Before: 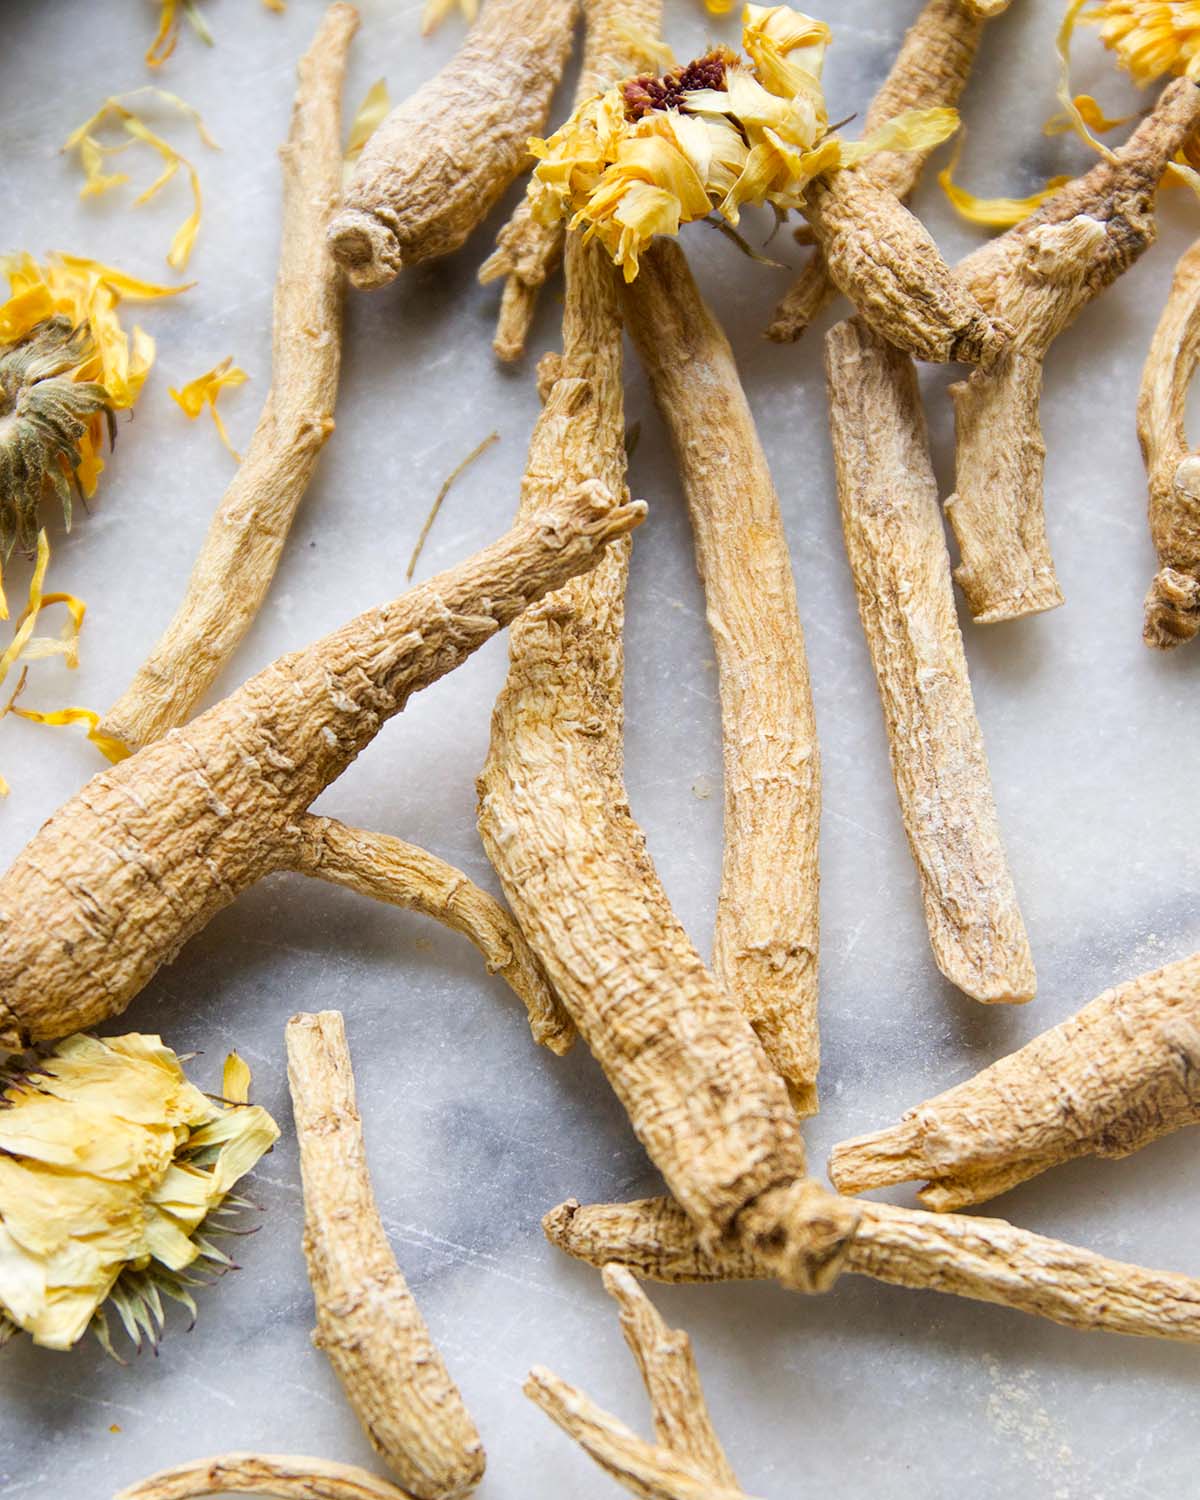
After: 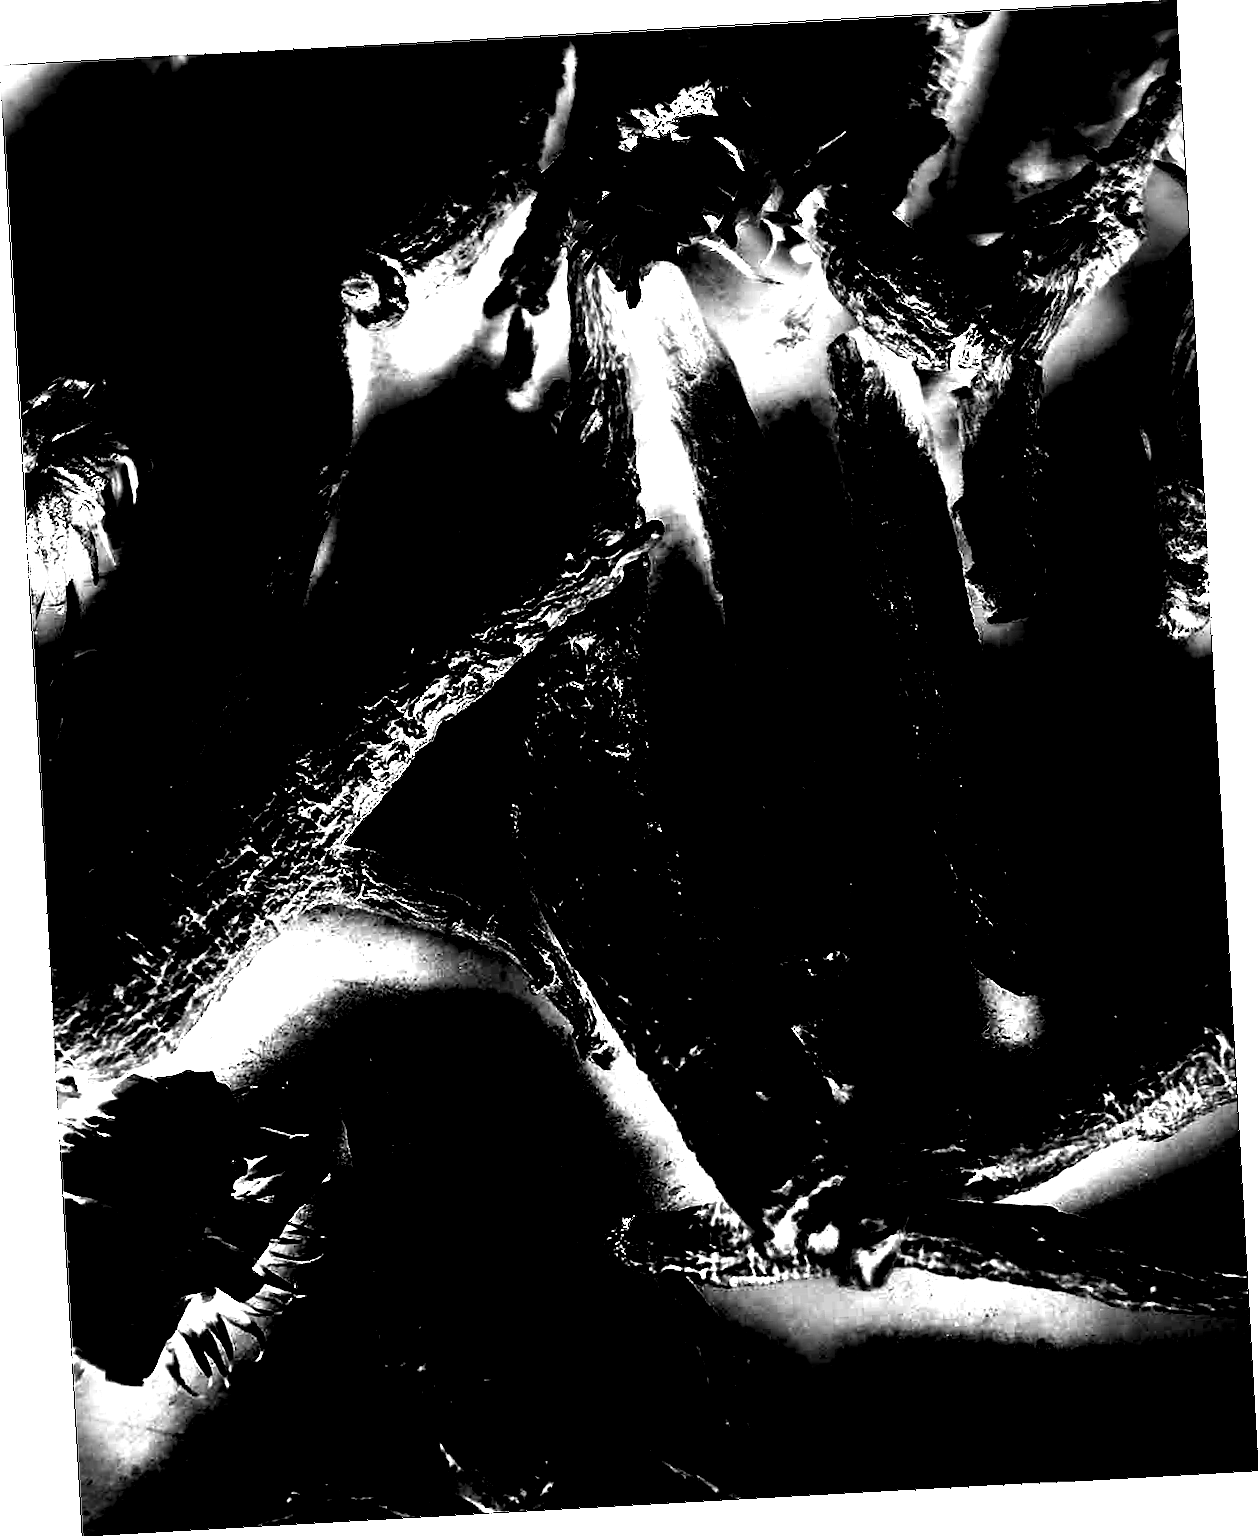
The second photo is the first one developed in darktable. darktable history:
monochrome: on, module defaults
tone equalizer: -8 EV -0.75 EV, -7 EV -0.7 EV, -6 EV -0.6 EV, -5 EV -0.4 EV, -3 EV 0.4 EV, -2 EV 0.6 EV, -1 EV 0.7 EV, +0 EV 0.75 EV, edges refinement/feathering 500, mask exposure compensation -1.57 EV, preserve details no
rotate and perspective: rotation -3.18°, automatic cropping off
exposure: exposure 3 EV, compensate highlight preservation false
bloom: size 25%, threshold 5%, strength 90%
sharpen: radius 1, threshold 1
